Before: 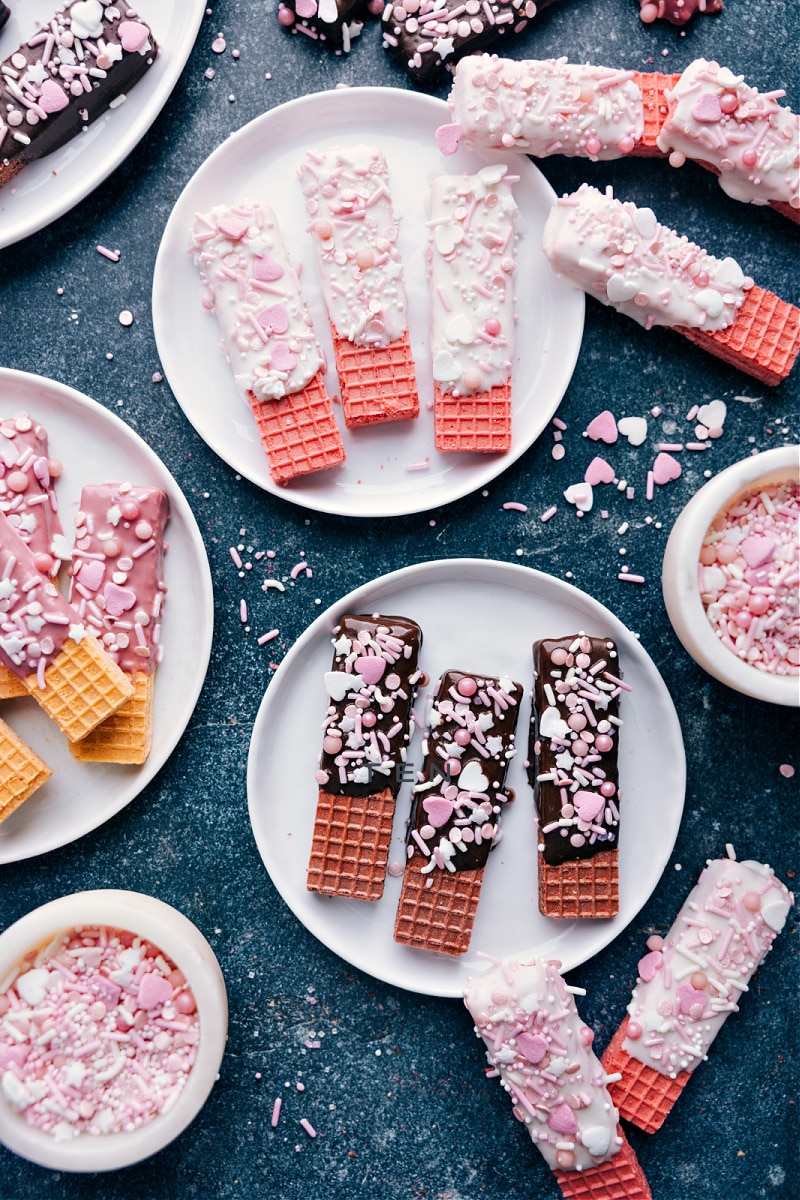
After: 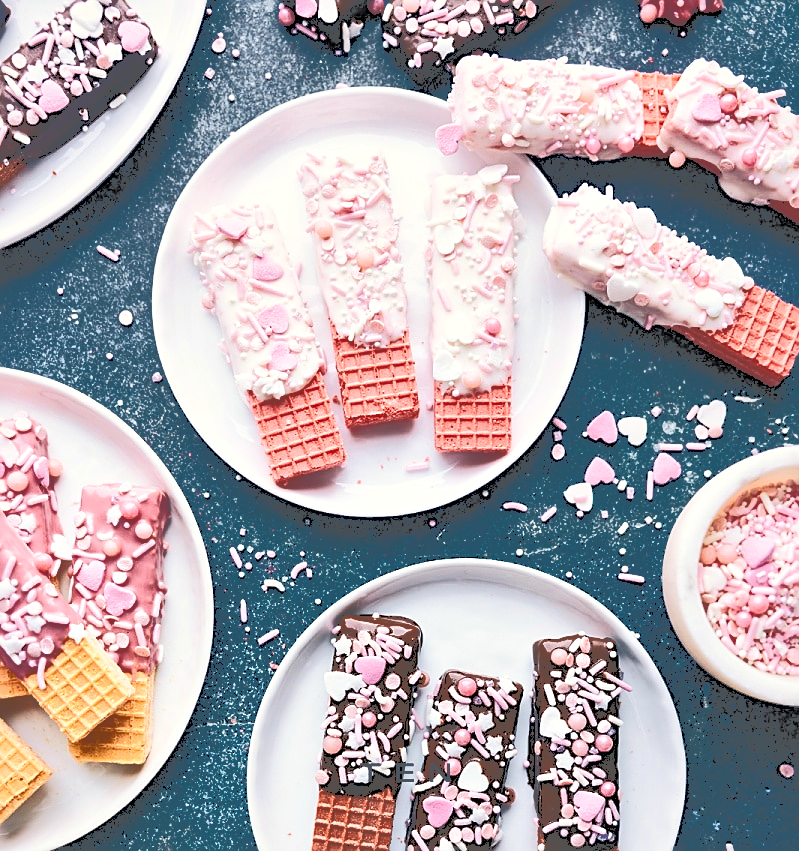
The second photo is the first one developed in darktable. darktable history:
crop: right 0.001%, bottom 29.031%
contrast brightness saturation: contrast 0.481, saturation -0.083
color calibration: output R [0.999, 0.026, -0.11, 0], output G [-0.019, 1.037, -0.099, 0], output B [0.022, -0.023, 0.902, 0], illuminant same as pipeline (D50), adaptation XYZ, x 0.346, y 0.357, temperature 5011.44 K
tone curve: curves: ch0 [(0, 0) (0.003, 0.346) (0.011, 0.346) (0.025, 0.346) (0.044, 0.35) (0.069, 0.354) (0.1, 0.361) (0.136, 0.368) (0.177, 0.381) (0.224, 0.395) (0.277, 0.421) (0.335, 0.458) (0.399, 0.502) (0.468, 0.556) (0.543, 0.617) (0.623, 0.685) (0.709, 0.748) (0.801, 0.814) (0.898, 0.865) (1, 1)], color space Lab, independent channels, preserve colors none
sharpen: on, module defaults
velvia: on, module defaults
tone equalizer: smoothing diameter 24.94%, edges refinement/feathering 13.44, preserve details guided filter
local contrast: mode bilateral grid, contrast 20, coarseness 50, detail 150%, midtone range 0.2
